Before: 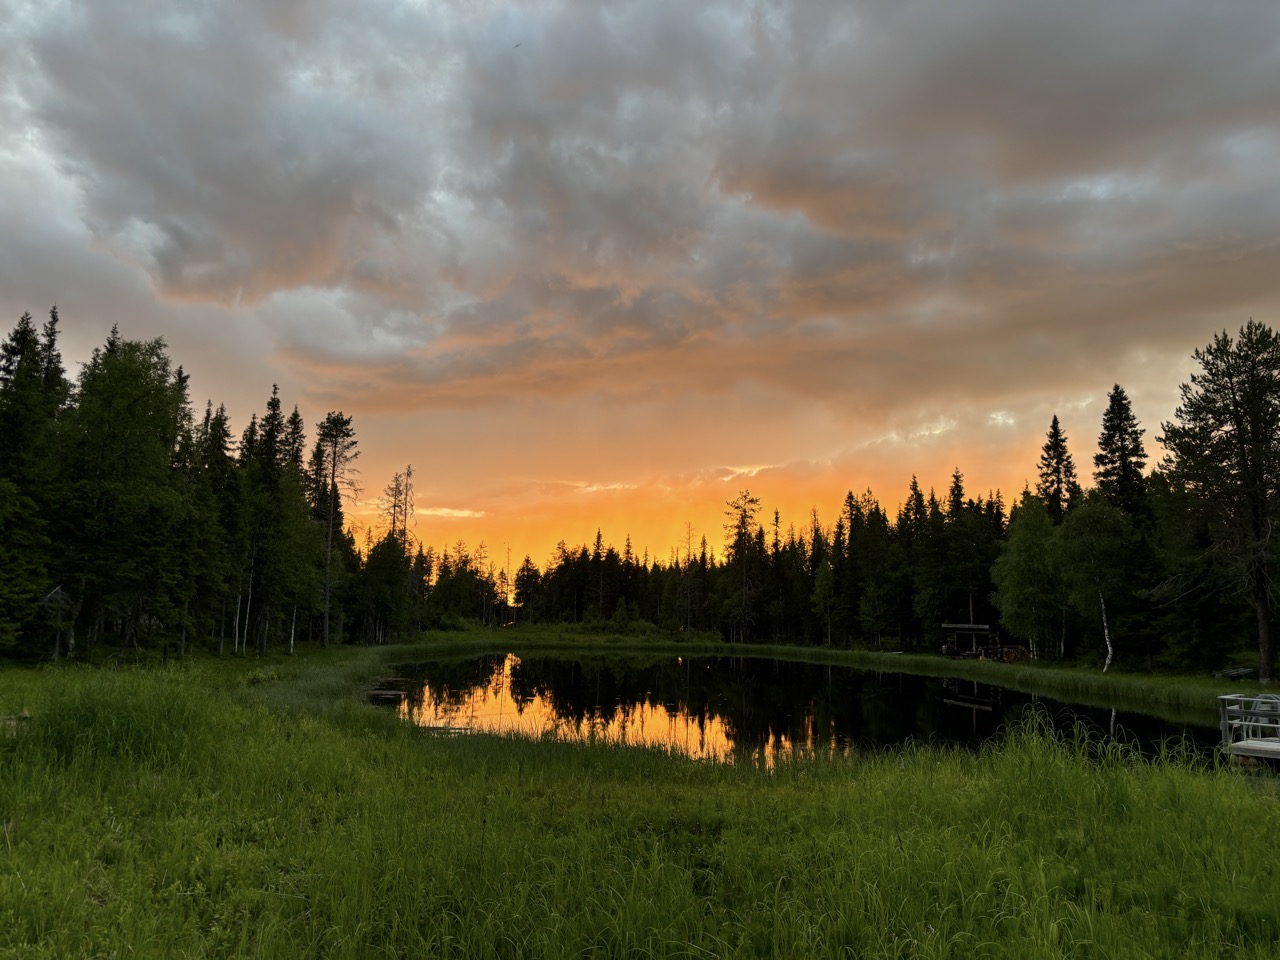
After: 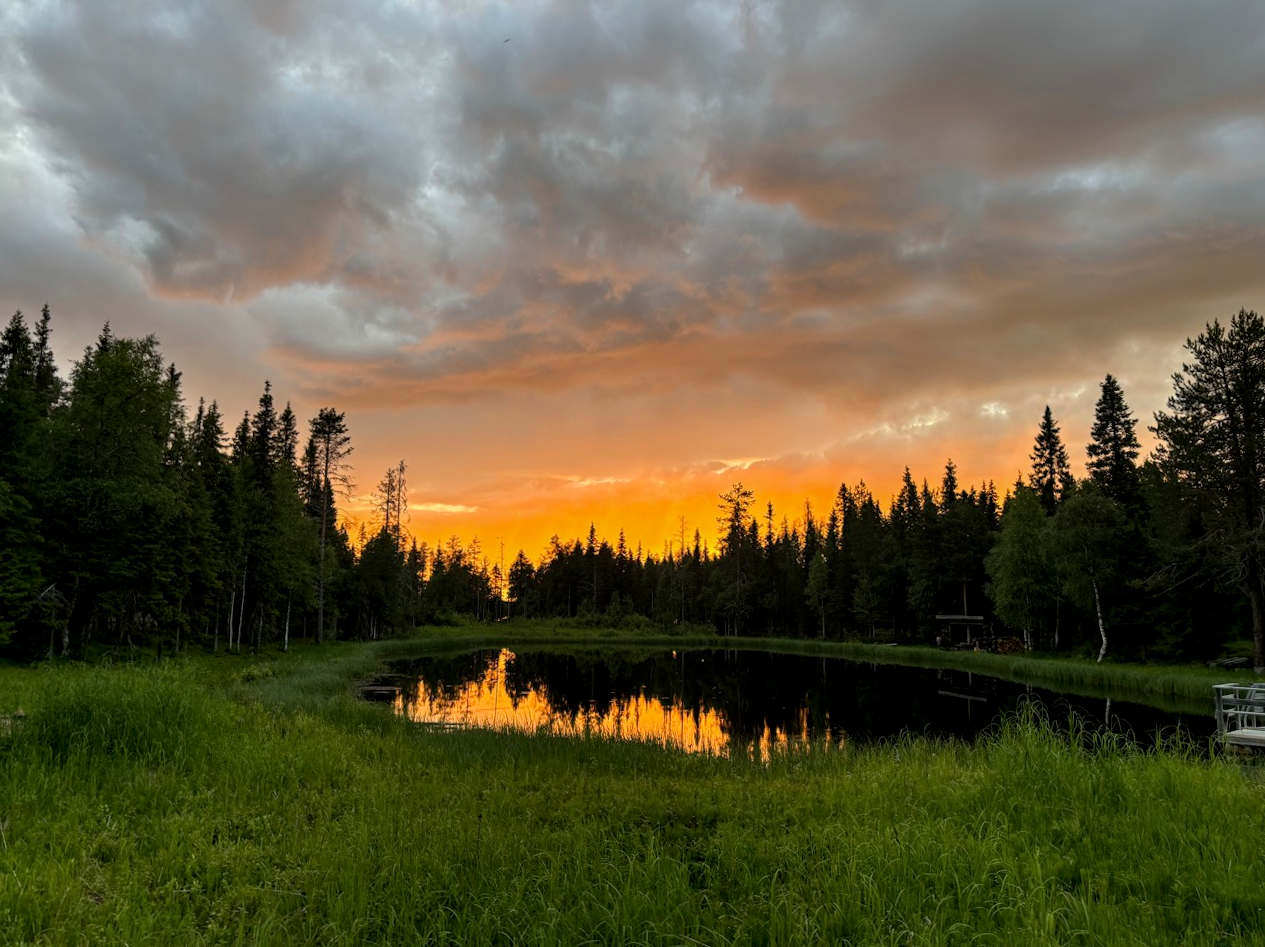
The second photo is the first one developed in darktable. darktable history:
exposure: black level correction 0.001, compensate highlight preservation false
vibrance: vibrance 0%
tone equalizer: on, module defaults
local contrast: on, module defaults
rotate and perspective: rotation -0.45°, automatic cropping original format, crop left 0.008, crop right 0.992, crop top 0.012, crop bottom 0.988
